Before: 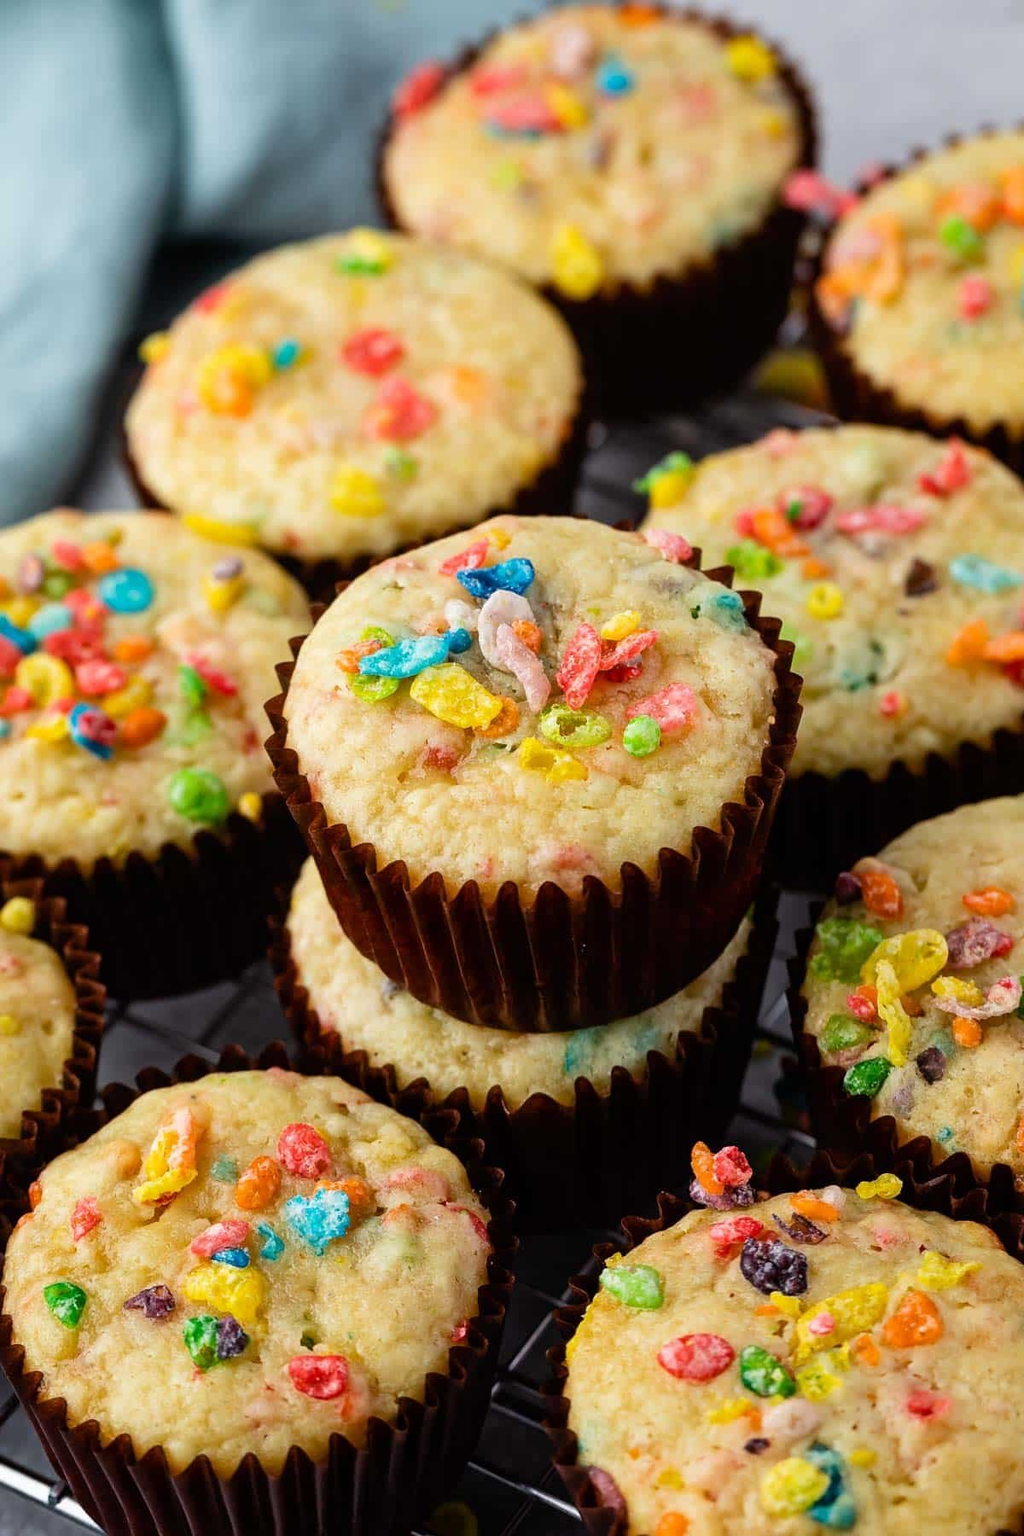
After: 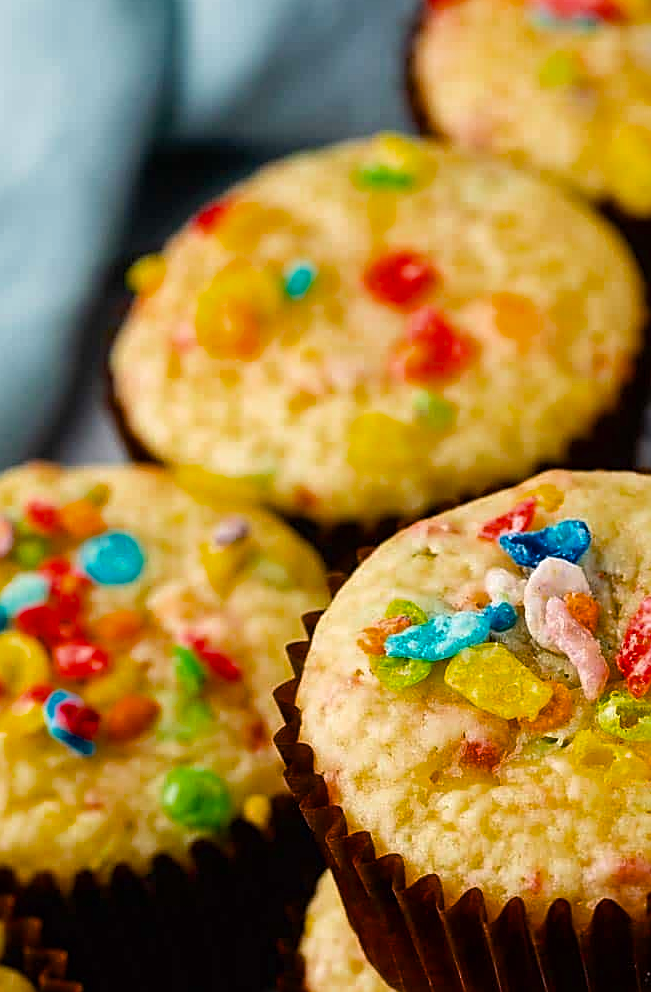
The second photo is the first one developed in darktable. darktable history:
sharpen: amount 0.594
crop and rotate: left 3.035%, top 7.458%, right 42.714%, bottom 37.429%
color balance rgb: highlights gain › chroma 1.053%, highlights gain › hue 53.79°, perceptual saturation grading › global saturation 24.912%, global vibrance -0.971%, saturation formula JzAzBz (2021)
tone equalizer: edges refinement/feathering 500, mask exposure compensation -1.57 EV, preserve details no
